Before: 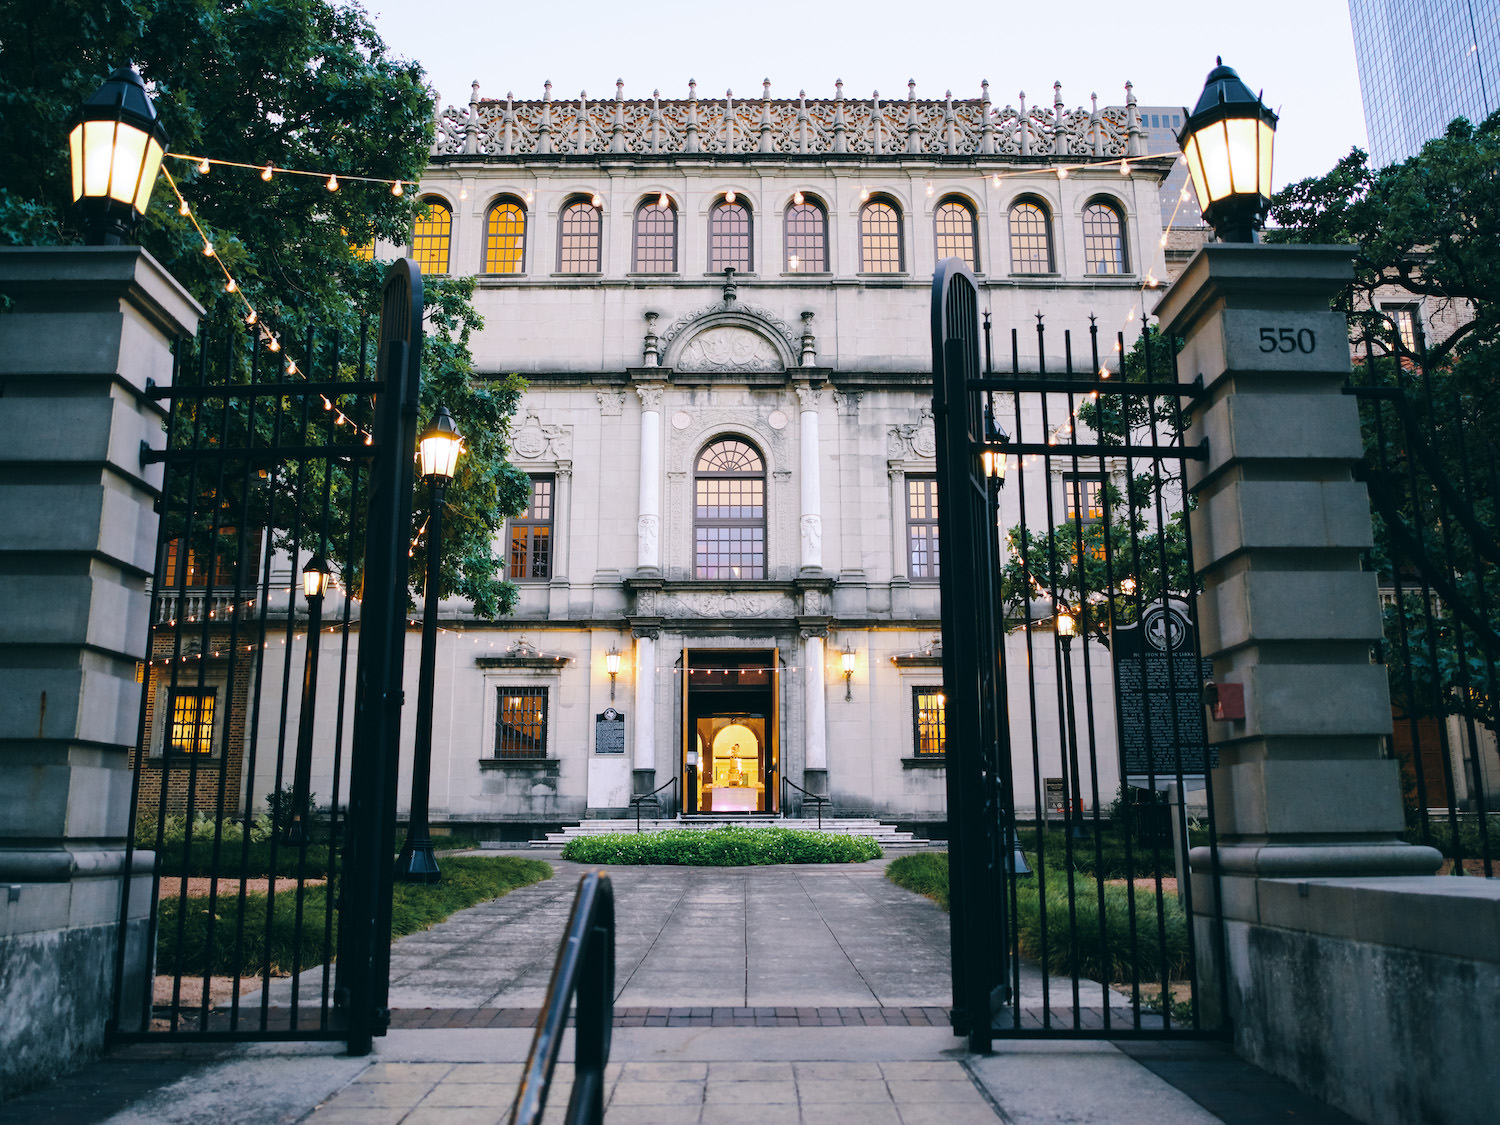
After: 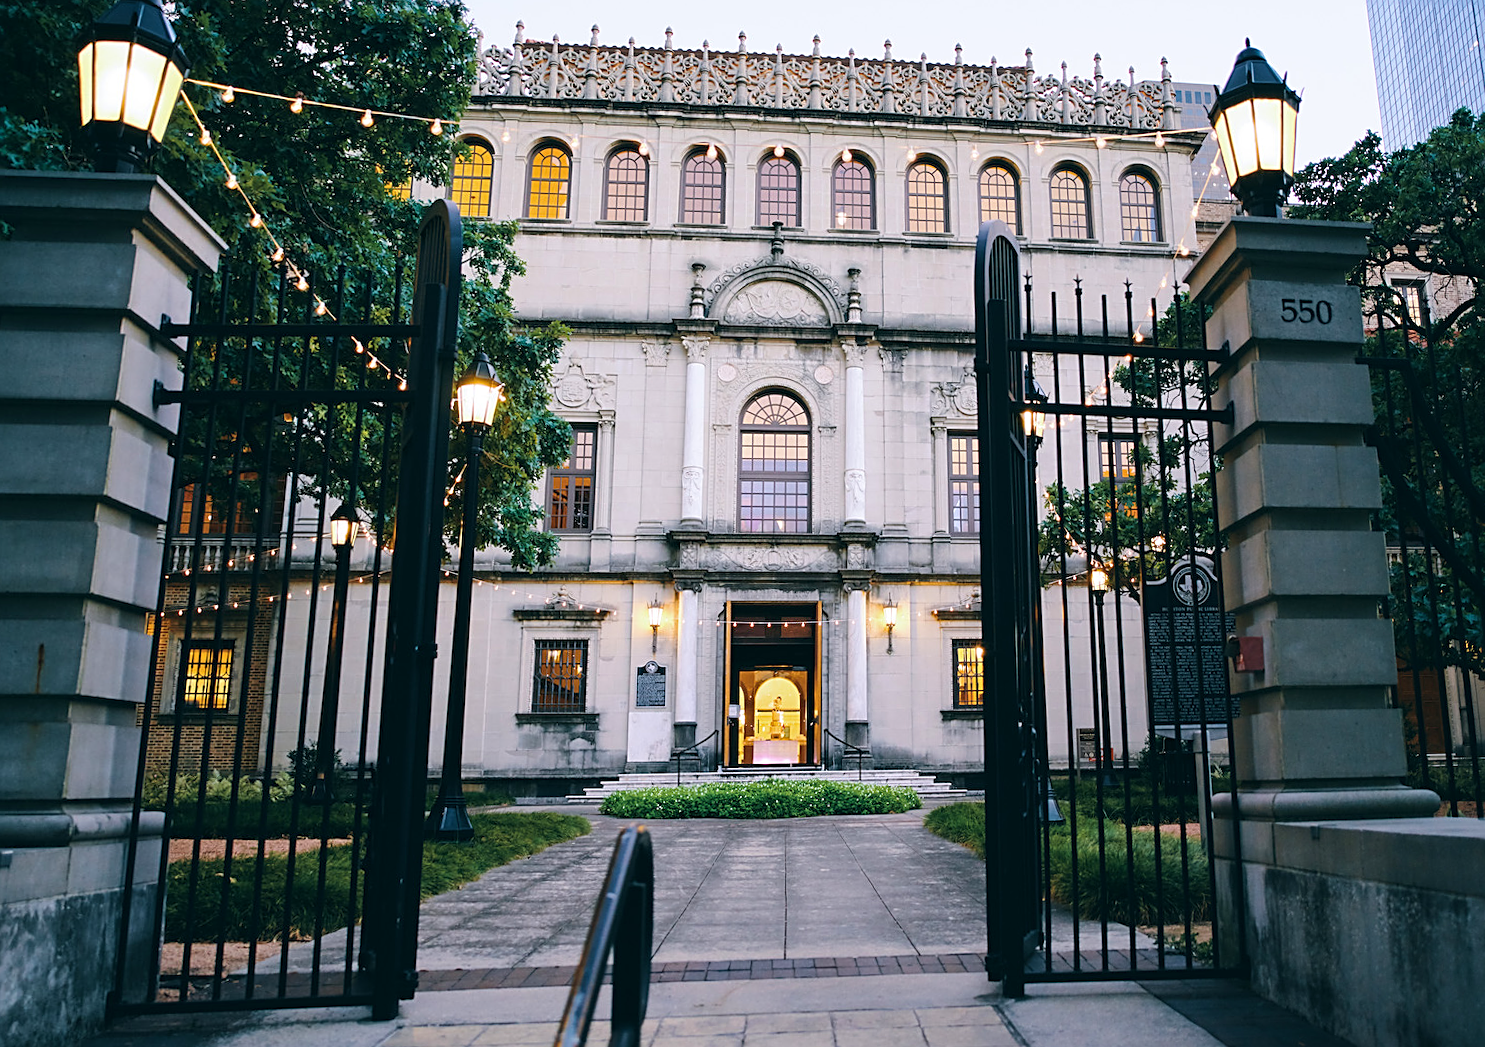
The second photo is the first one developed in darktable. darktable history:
velvia: strength 15%
sharpen: on, module defaults
rotate and perspective: rotation 0.679°, lens shift (horizontal) 0.136, crop left 0.009, crop right 0.991, crop top 0.078, crop bottom 0.95
